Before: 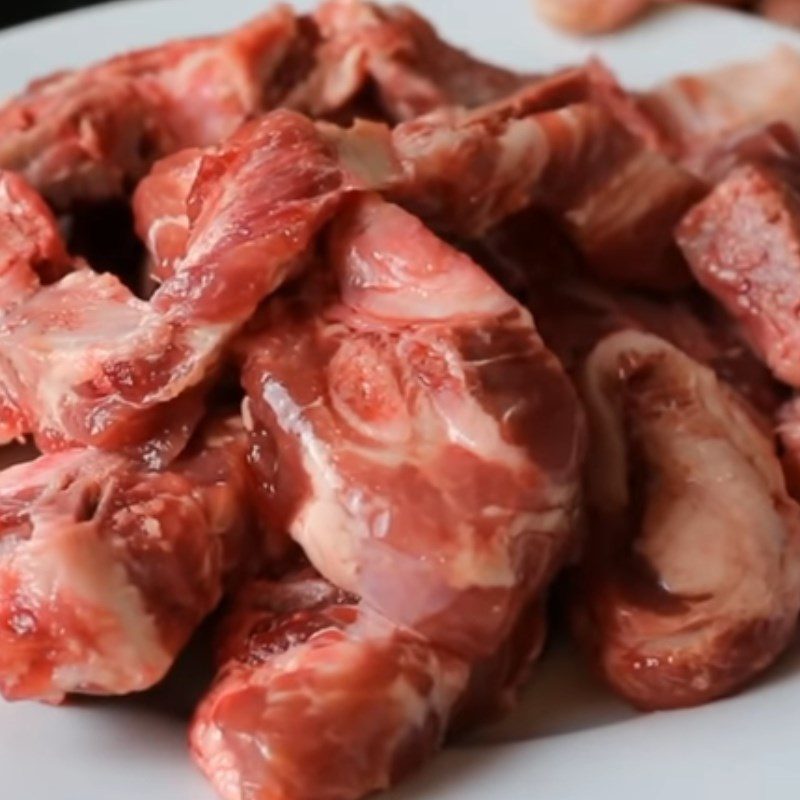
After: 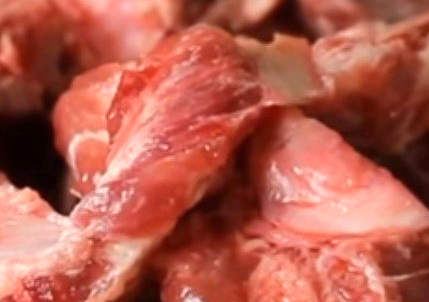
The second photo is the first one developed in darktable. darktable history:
contrast equalizer: y [[0.5, 0.5, 0.472, 0.5, 0.5, 0.5], [0.5 ×6], [0.5 ×6], [0 ×6], [0 ×6]]
exposure: exposure 0.375 EV, compensate highlight preservation false
crop: left 10.121%, top 10.631%, right 36.218%, bottom 51.526%
